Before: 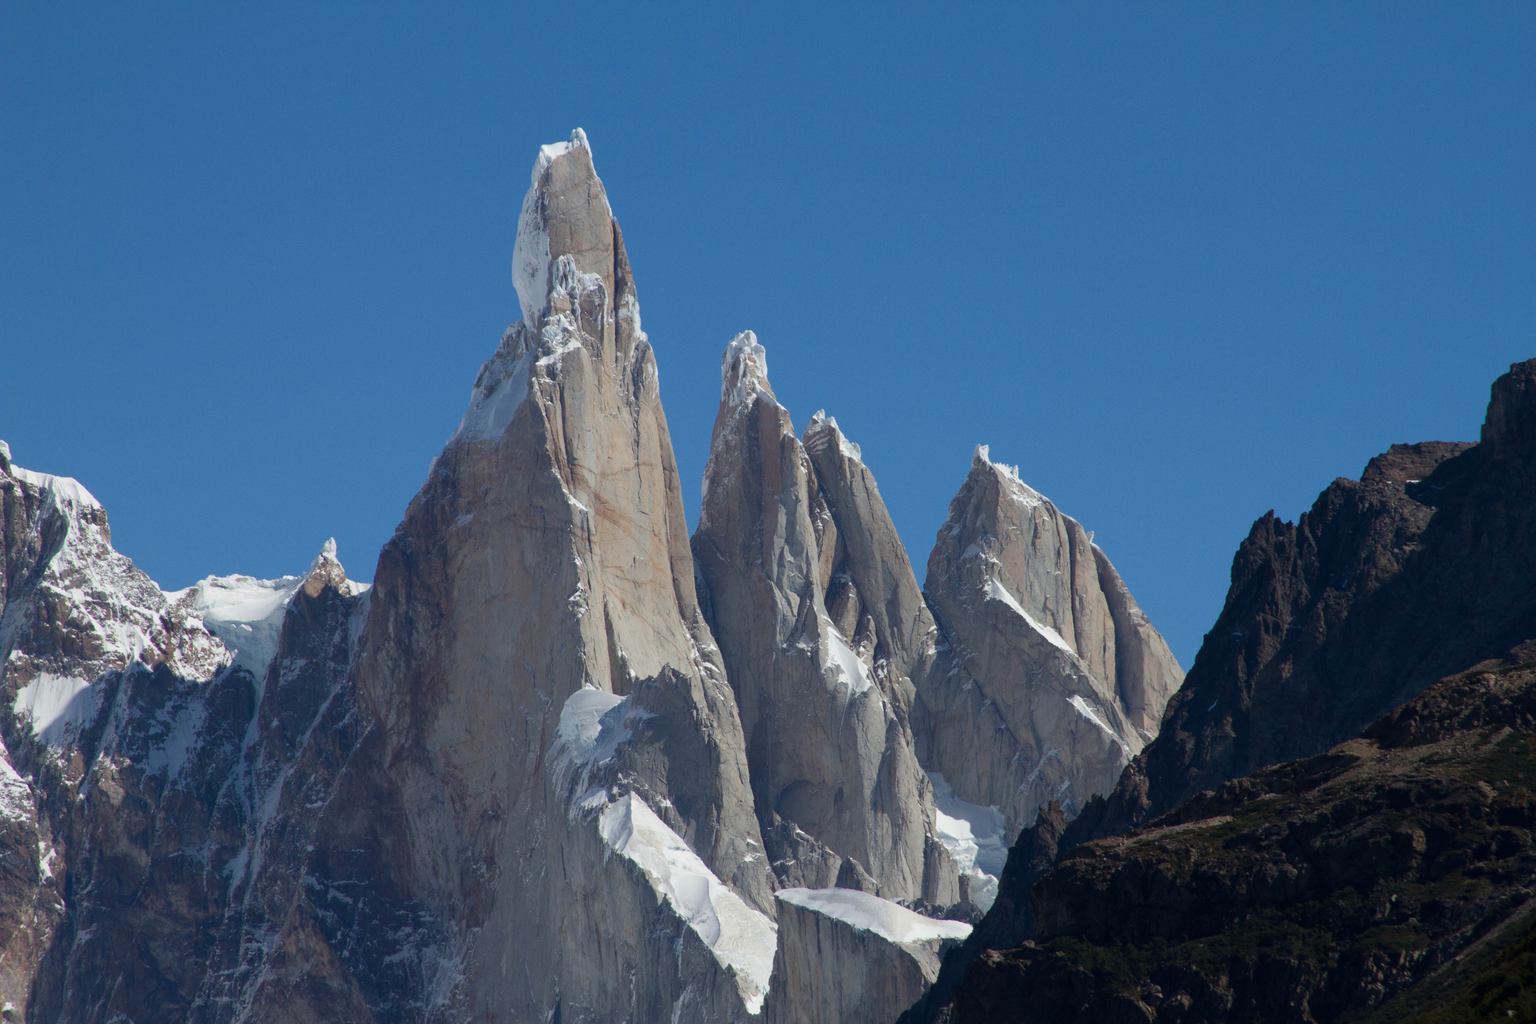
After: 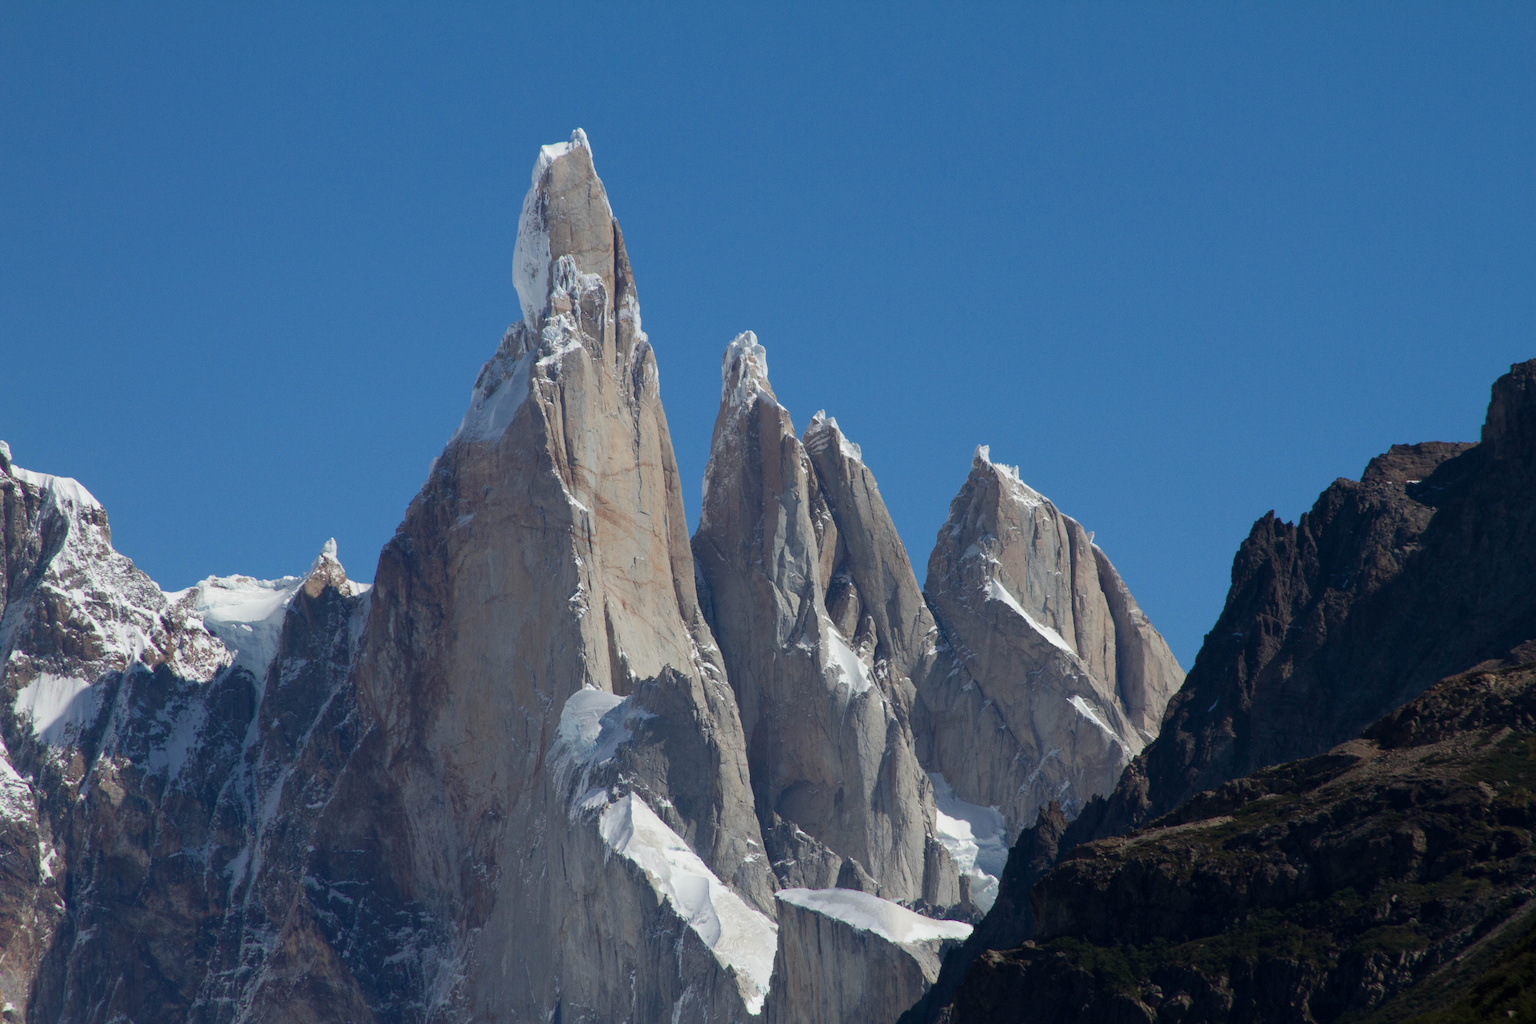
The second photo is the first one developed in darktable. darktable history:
tone equalizer: edges refinement/feathering 500, mask exposure compensation -1.57 EV, preserve details no
local contrast: mode bilateral grid, contrast 15, coarseness 36, detail 104%, midtone range 0.2
